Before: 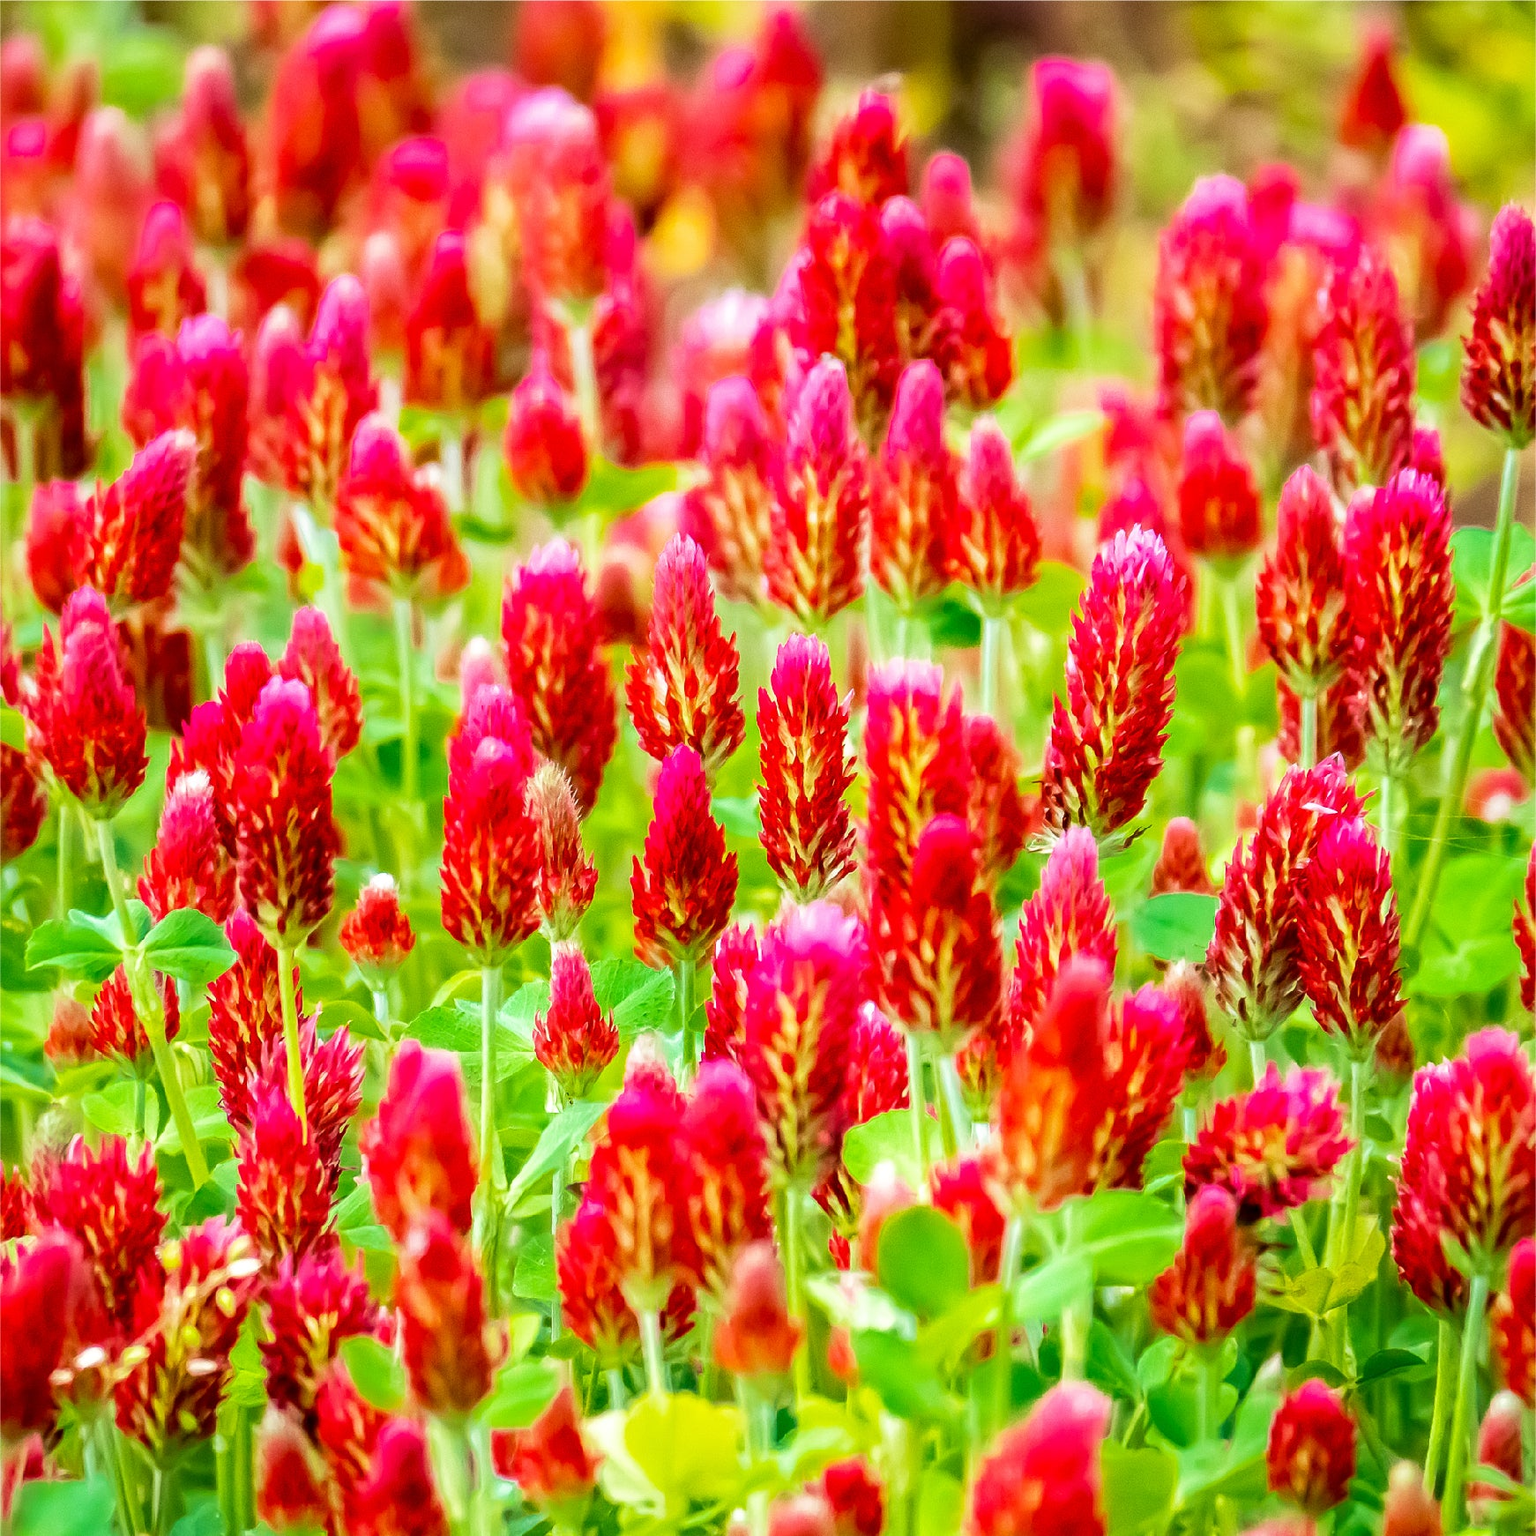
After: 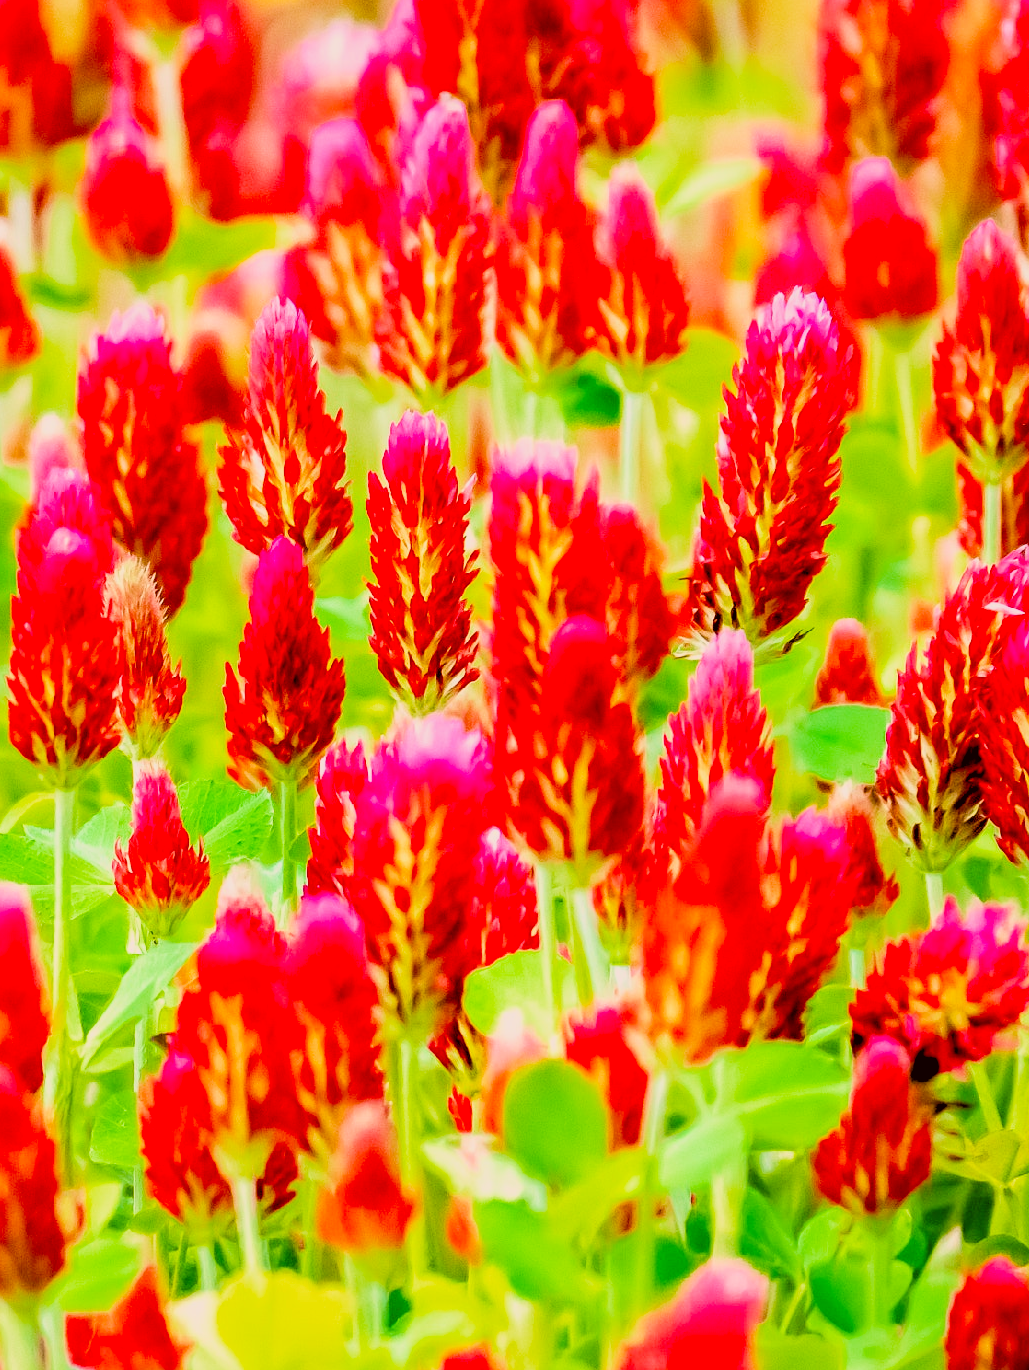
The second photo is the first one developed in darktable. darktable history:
tone equalizer: -8 EV -0.417 EV, -7 EV -0.389 EV, -6 EV -0.333 EV, -5 EV -0.222 EV, -3 EV 0.222 EV, -2 EV 0.333 EV, -1 EV 0.389 EV, +0 EV 0.417 EV, edges refinement/feathering 500, mask exposure compensation -1.57 EV, preserve details no
rgb levels: preserve colors sum RGB, levels [[0.038, 0.433, 0.934], [0, 0.5, 1], [0, 0.5, 1]]
filmic rgb: black relative exposure -7.75 EV, white relative exposure 4.4 EV, threshold 3 EV, target black luminance 0%, hardness 3.76, latitude 50.51%, contrast 1.074, highlights saturation mix 10%, shadows ↔ highlights balance -0.22%, color science v4 (2020), enable highlight reconstruction true
color correction: highlights a* 6.27, highlights b* 8.19, shadows a* 5.94, shadows b* 7.23, saturation 0.9
crop and rotate: left 28.256%, top 17.734%, right 12.656%, bottom 3.573%
exposure: exposure 0.081 EV, compensate highlight preservation false
